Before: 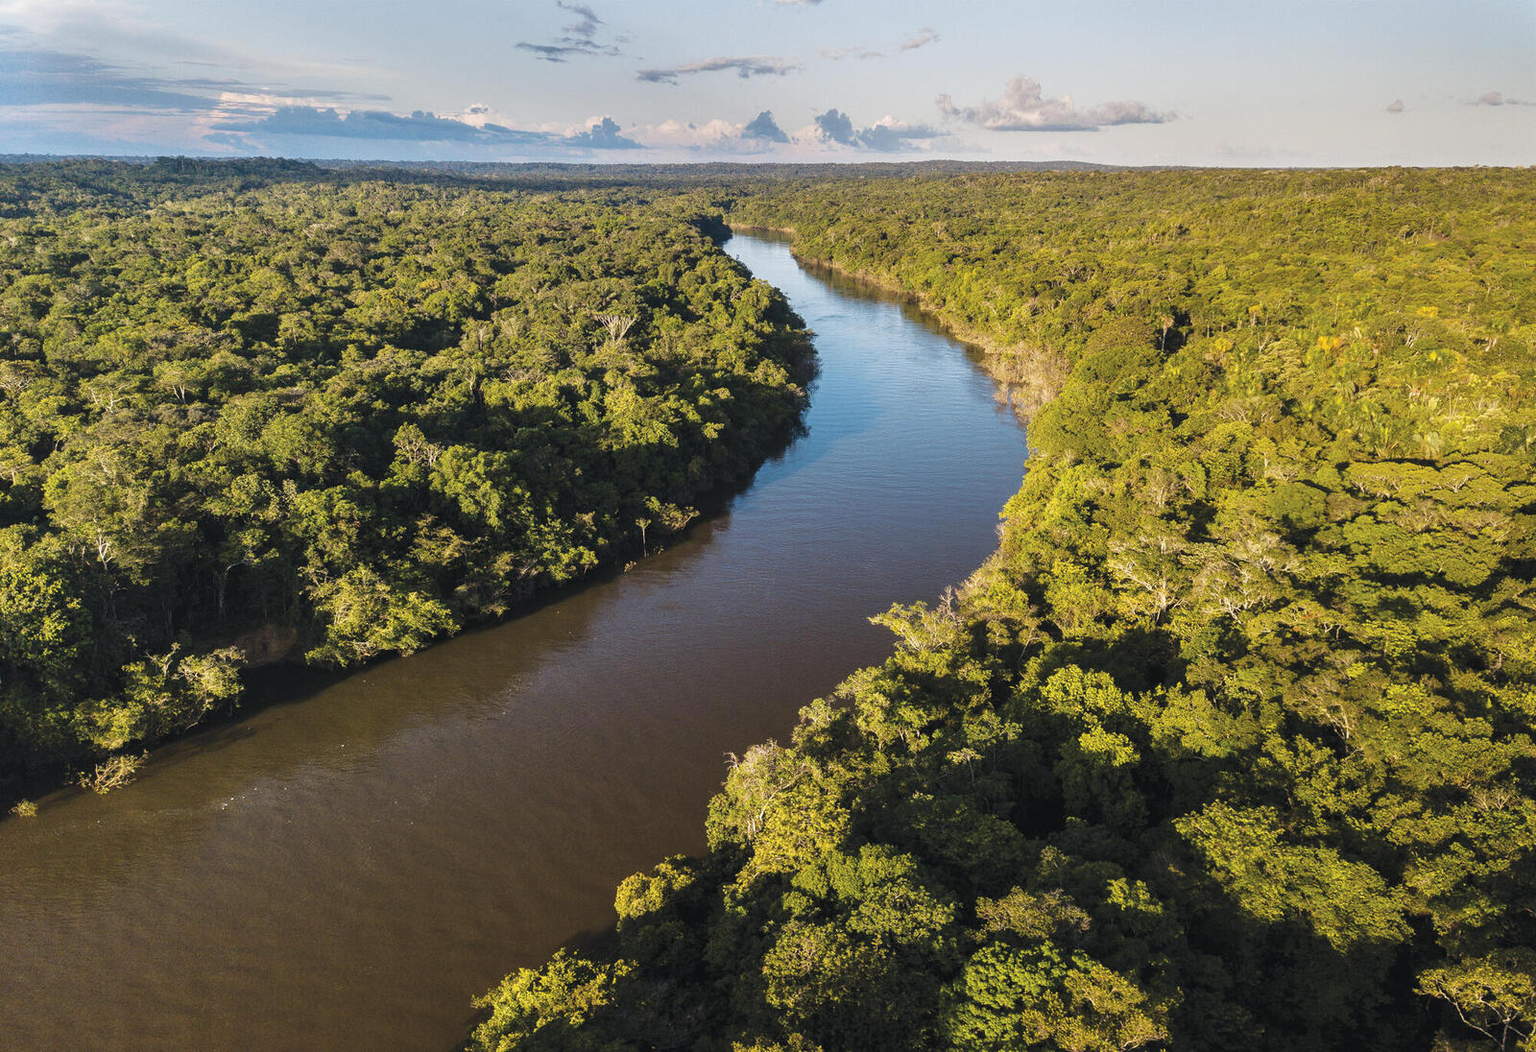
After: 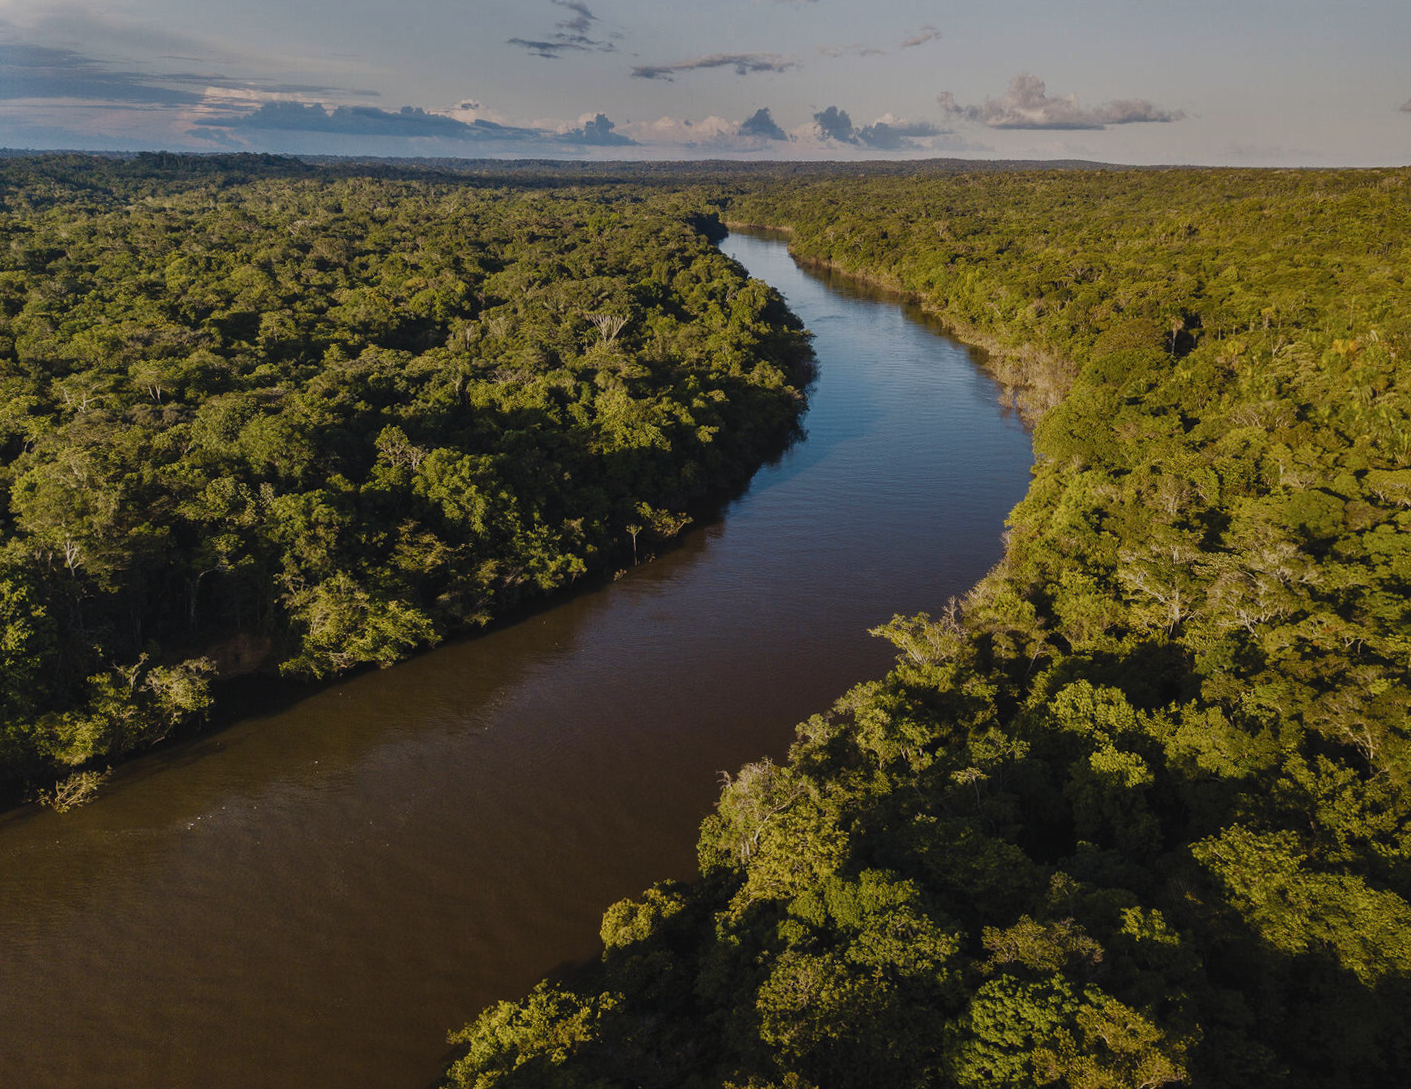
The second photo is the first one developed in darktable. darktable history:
rotate and perspective: rotation 0.226°, lens shift (vertical) -0.042, crop left 0.023, crop right 0.982, crop top 0.006, crop bottom 0.994
color balance rgb: shadows lift › chroma 1%, shadows lift › hue 28.8°, power › hue 60°, highlights gain › chroma 1%, highlights gain › hue 60°, global offset › luminance 0.25%, perceptual saturation grading › highlights -20%, perceptual saturation grading › shadows 20%, perceptual brilliance grading › highlights 5%, perceptual brilliance grading › shadows -10%, global vibrance 19.67%
crop and rotate: left 1.088%, right 8.807%
exposure: exposure -1 EV, compensate highlight preservation false
